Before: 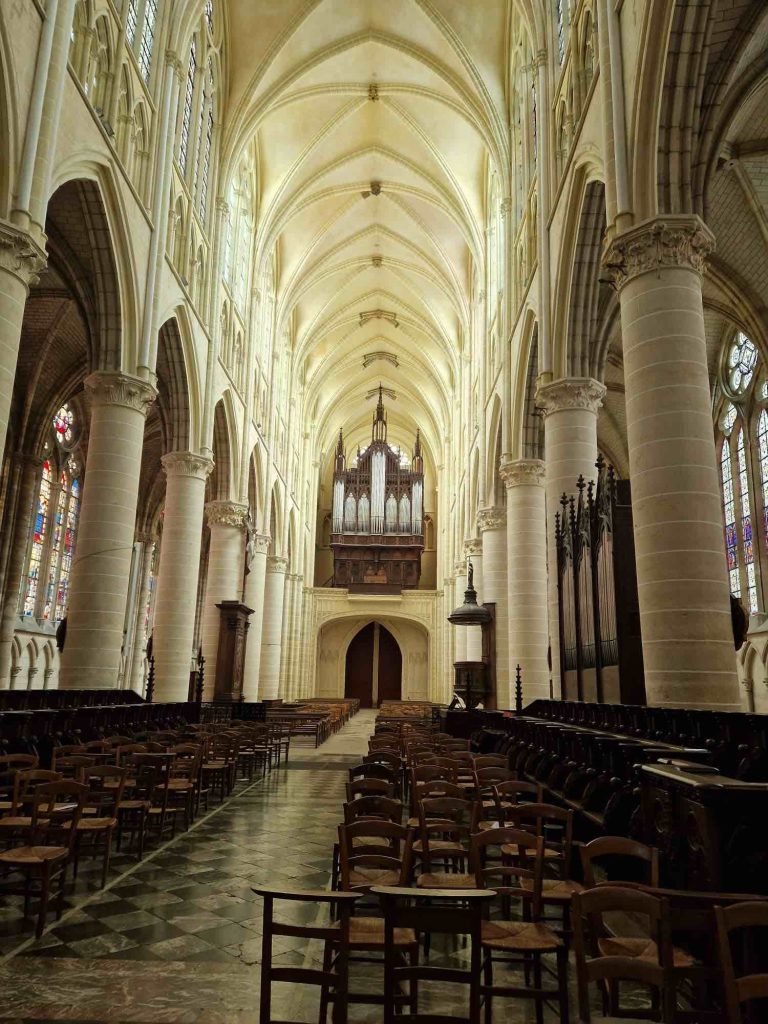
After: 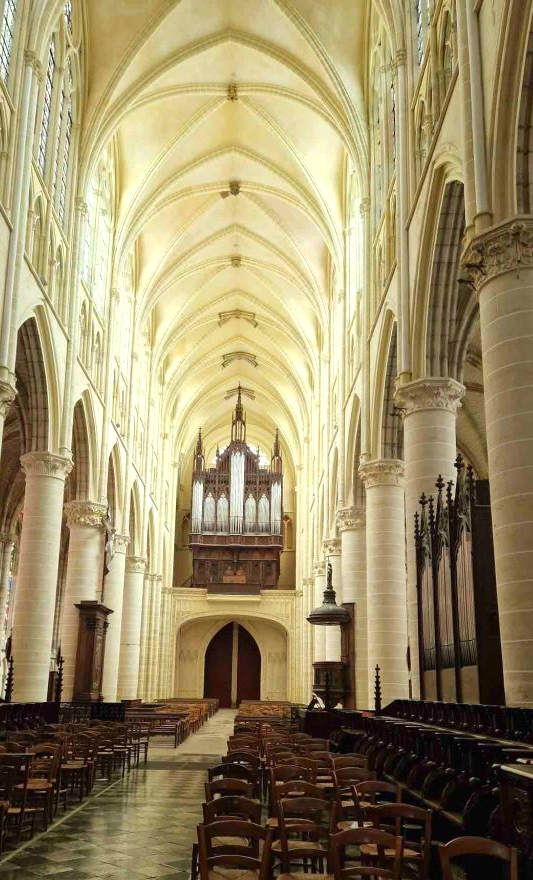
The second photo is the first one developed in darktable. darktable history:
crop: left 18.442%, right 12.073%, bottom 14.031%
levels: levels [0, 0.435, 0.917]
